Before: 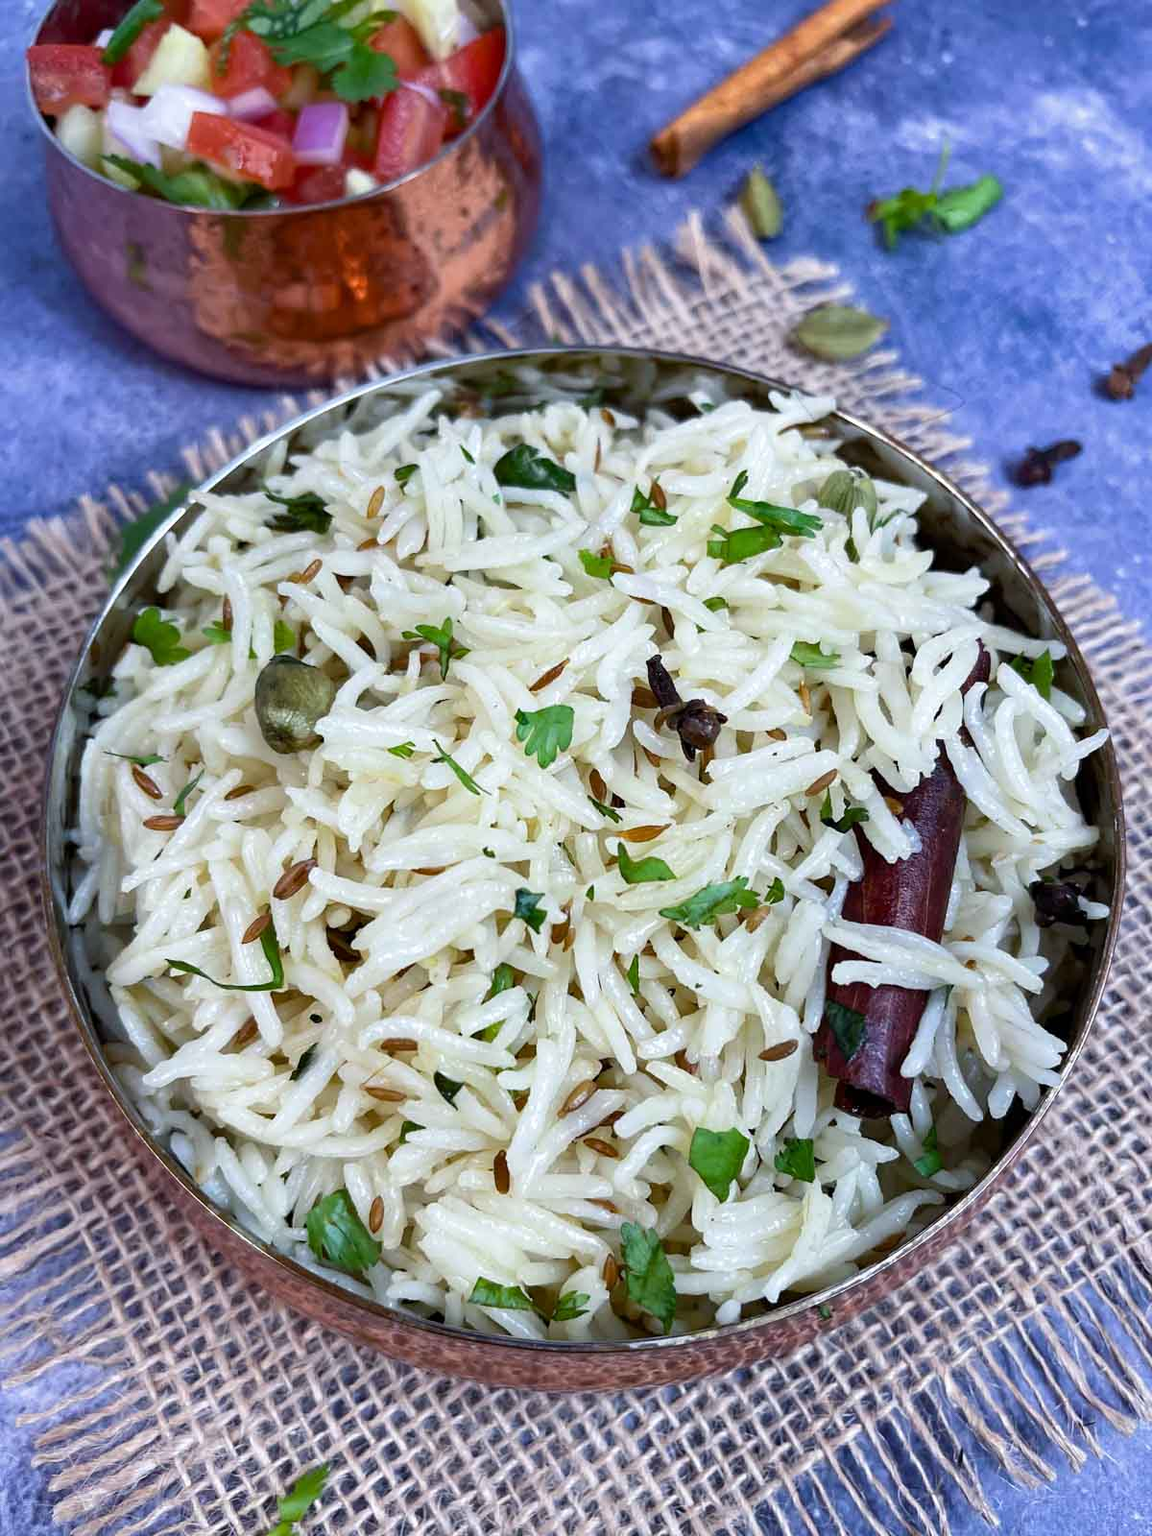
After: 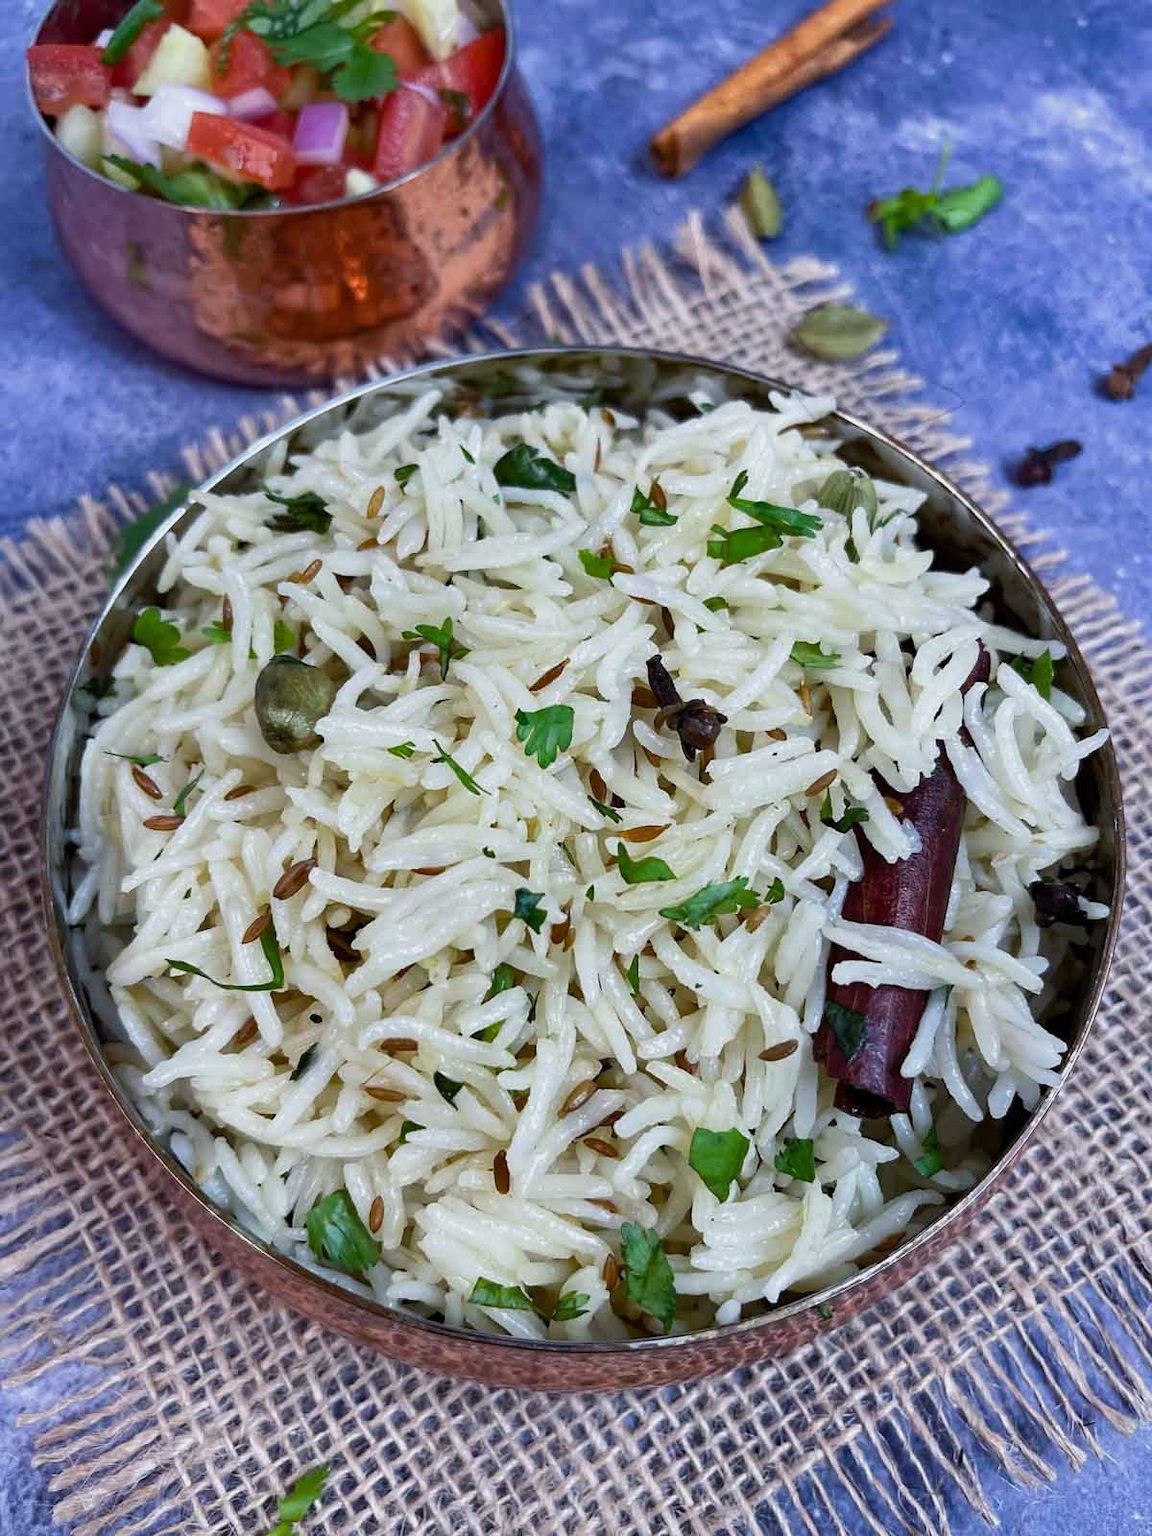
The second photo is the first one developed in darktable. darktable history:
shadows and highlights: low approximation 0.01, soften with gaussian
exposure: exposure -0.21 EV, compensate highlight preservation false
tone curve: curves: ch0 [(0, 0) (0.003, 0.003) (0.011, 0.011) (0.025, 0.025) (0.044, 0.044) (0.069, 0.069) (0.1, 0.099) (0.136, 0.135) (0.177, 0.176) (0.224, 0.223) (0.277, 0.275) (0.335, 0.333) (0.399, 0.396) (0.468, 0.465) (0.543, 0.546) (0.623, 0.625) (0.709, 0.711) (0.801, 0.802) (0.898, 0.898) (1, 1)], preserve colors none
